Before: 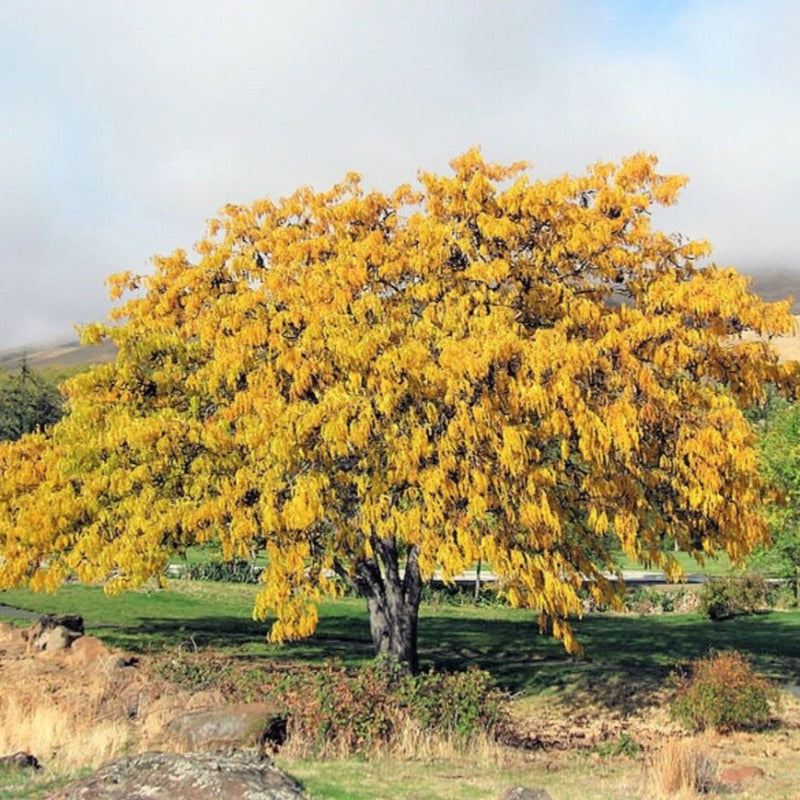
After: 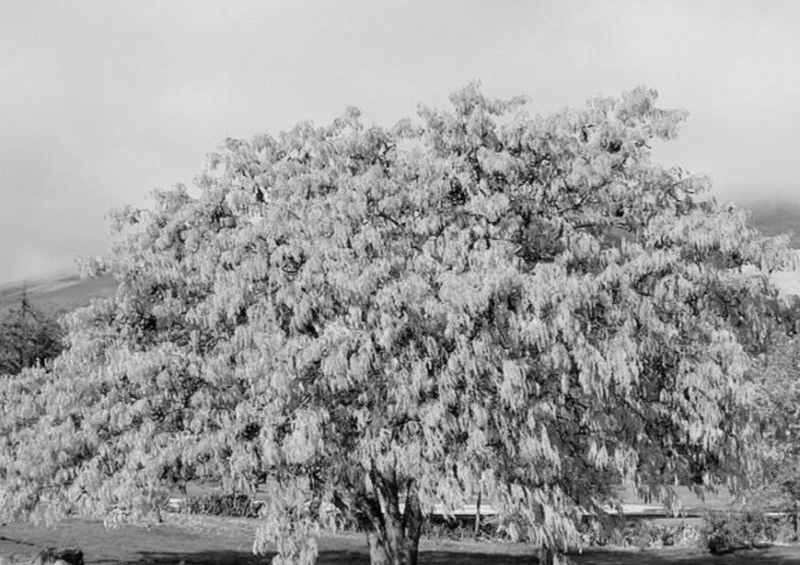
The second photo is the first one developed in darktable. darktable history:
monochrome: a -71.75, b 75.82
crop and rotate: top 8.293%, bottom 20.996%
